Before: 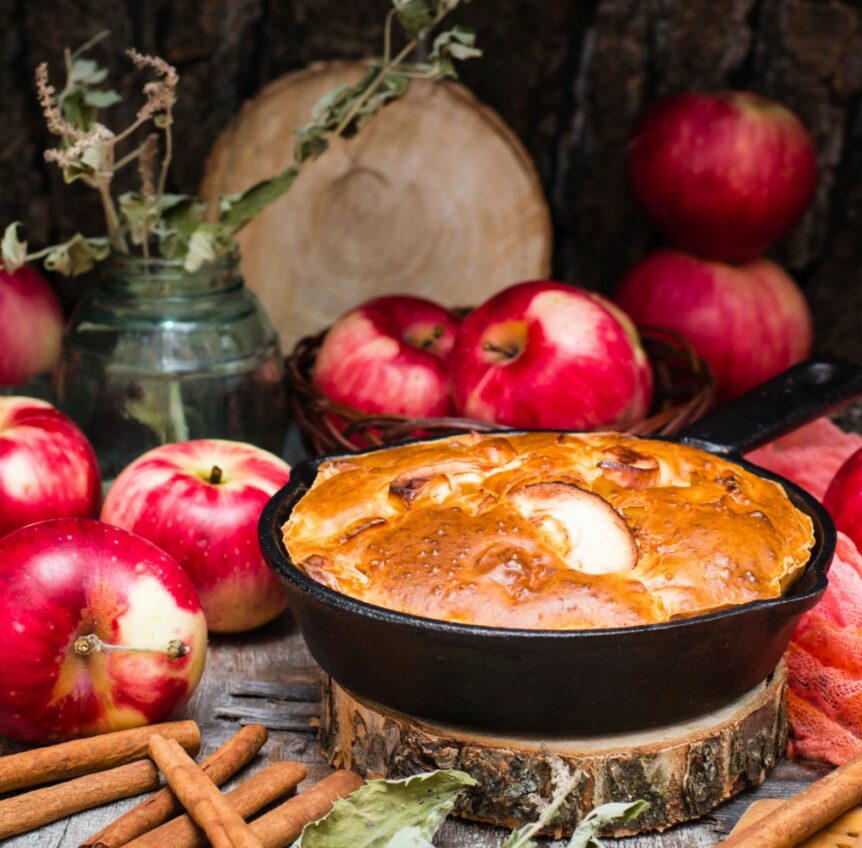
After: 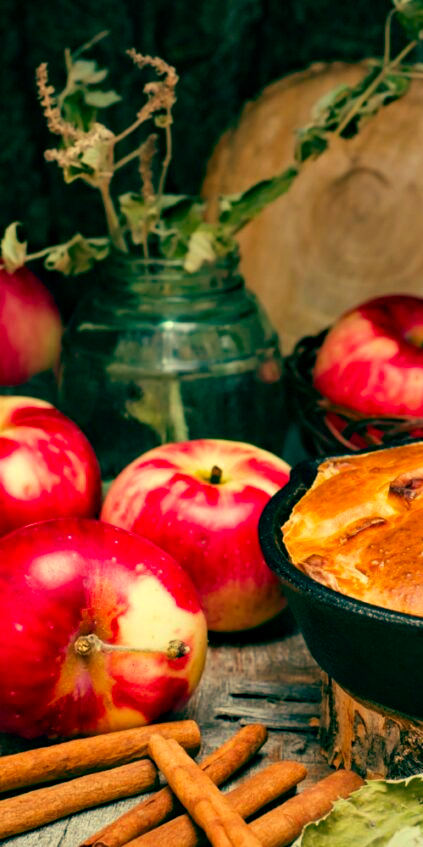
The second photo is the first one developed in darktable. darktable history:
crop and rotate: left 0%, top 0%, right 50.845%
color correction: highlights a* 3.22, highlights b* 1.93, saturation 1.19
haze removal: compatibility mode true, adaptive false
color balance: mode lift, gamma, gain (sRGB), lift [1, 0.69, 1, 1], gamma [1, 1.482, 1, 1], gain [1, 1, 1, 0.802]
